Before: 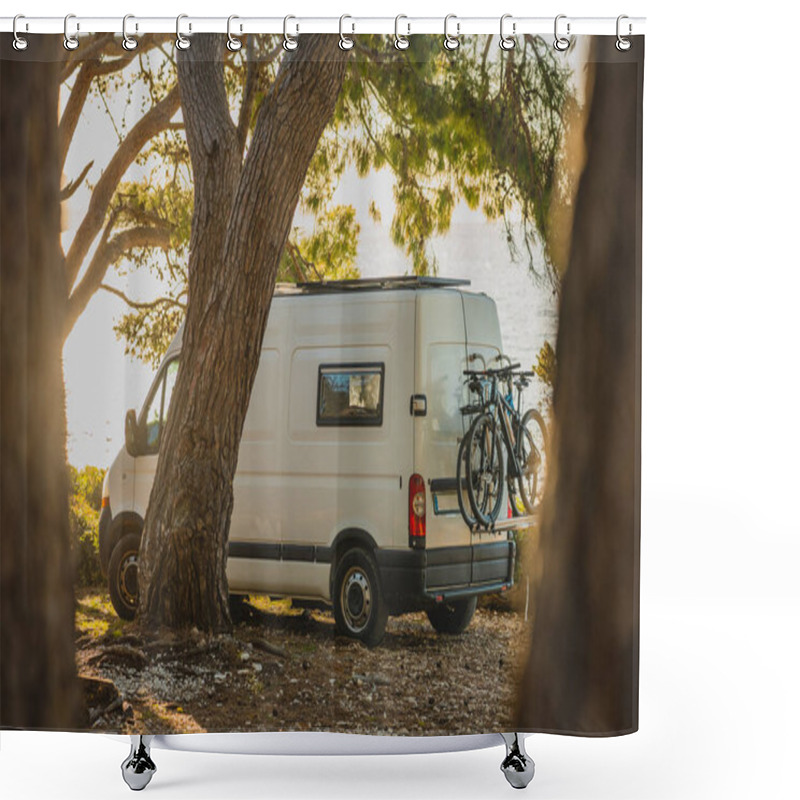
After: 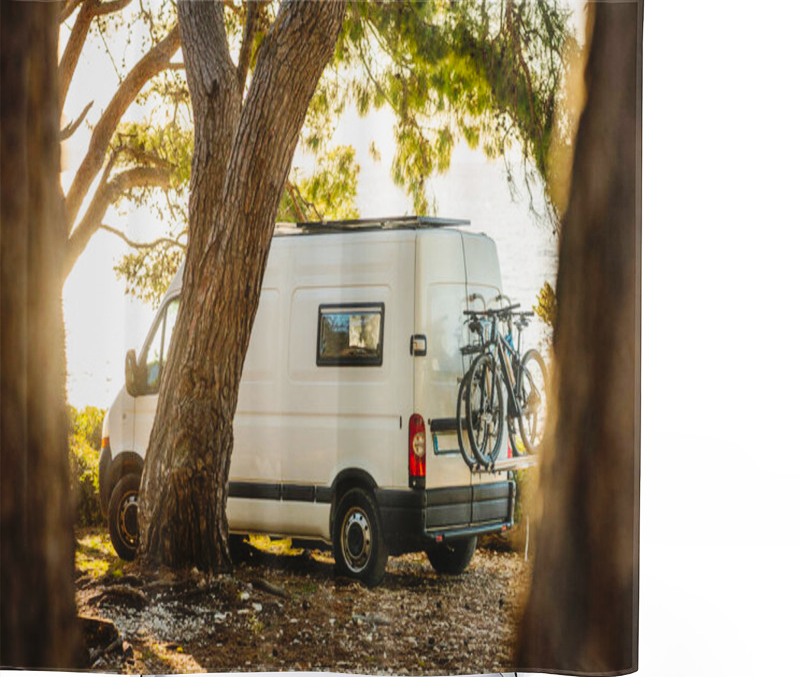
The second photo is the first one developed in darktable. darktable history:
base curve: curves: ch0 [(0, 0) (0.036, 0.025) (0.121, 0.166) (0.206, 0.329) (0.605, 0.79) (1, 1)], preserve colors none
haze removal: strength -0.104, adaptive false
crop: top 7.613%, bottom 7.75%
